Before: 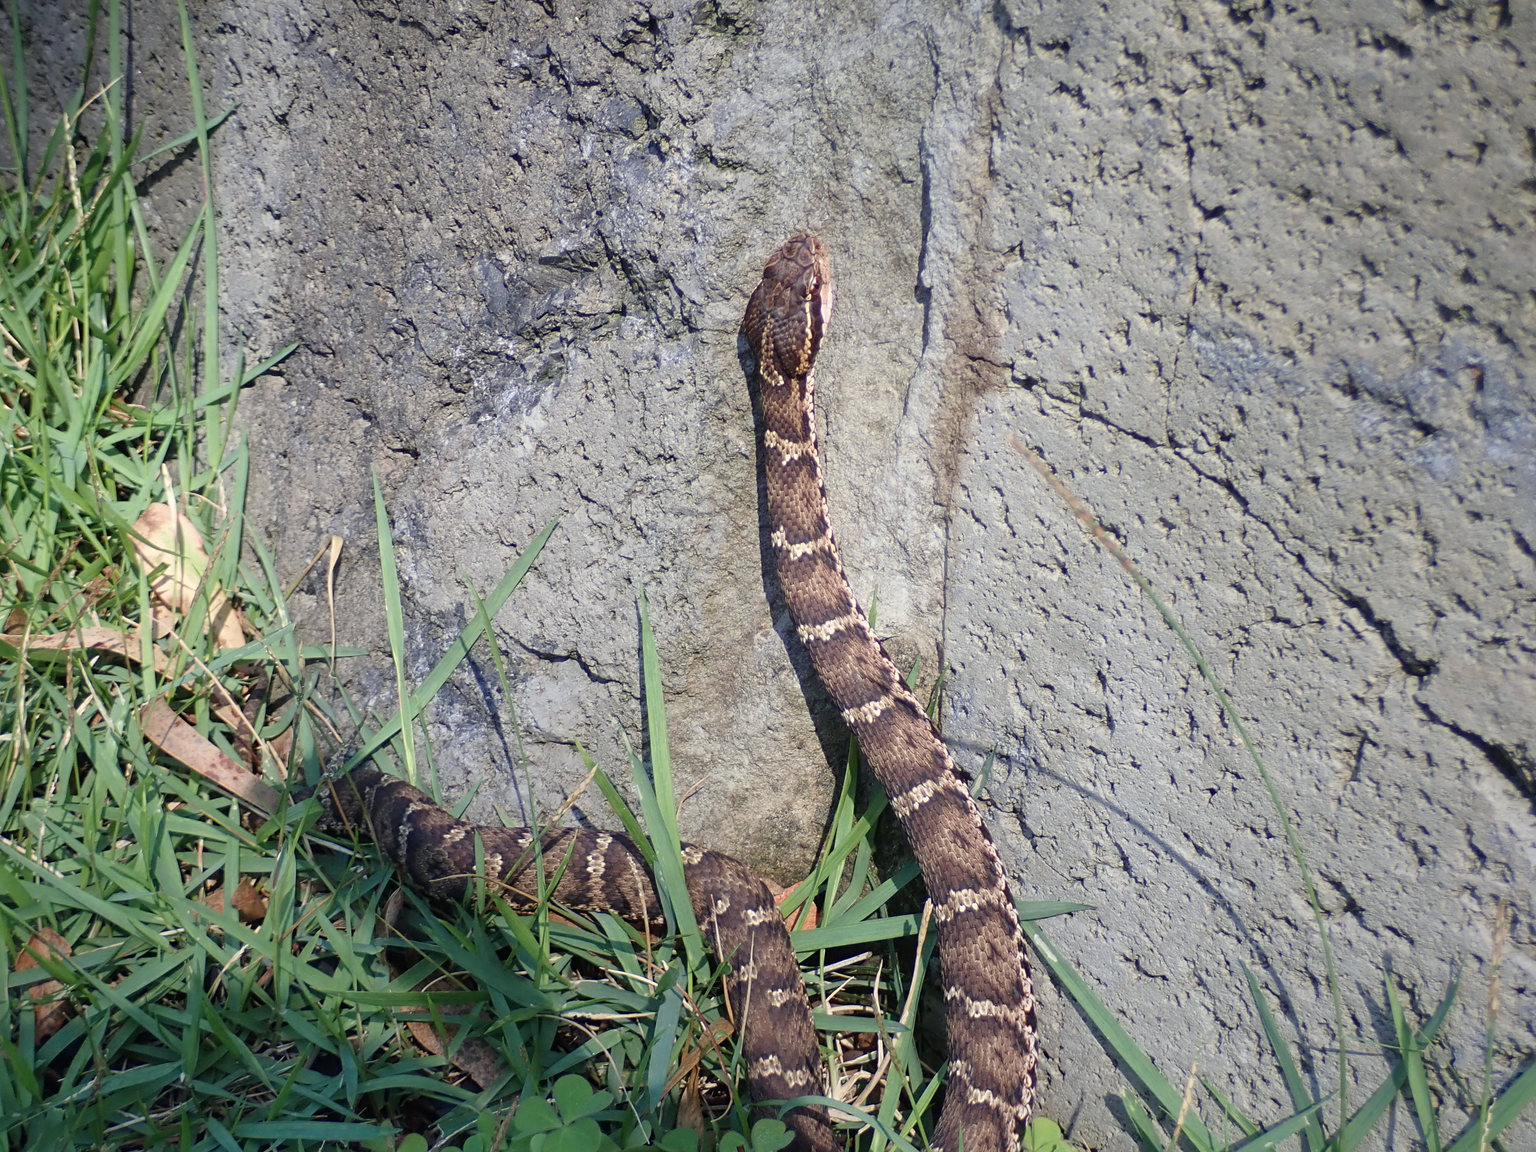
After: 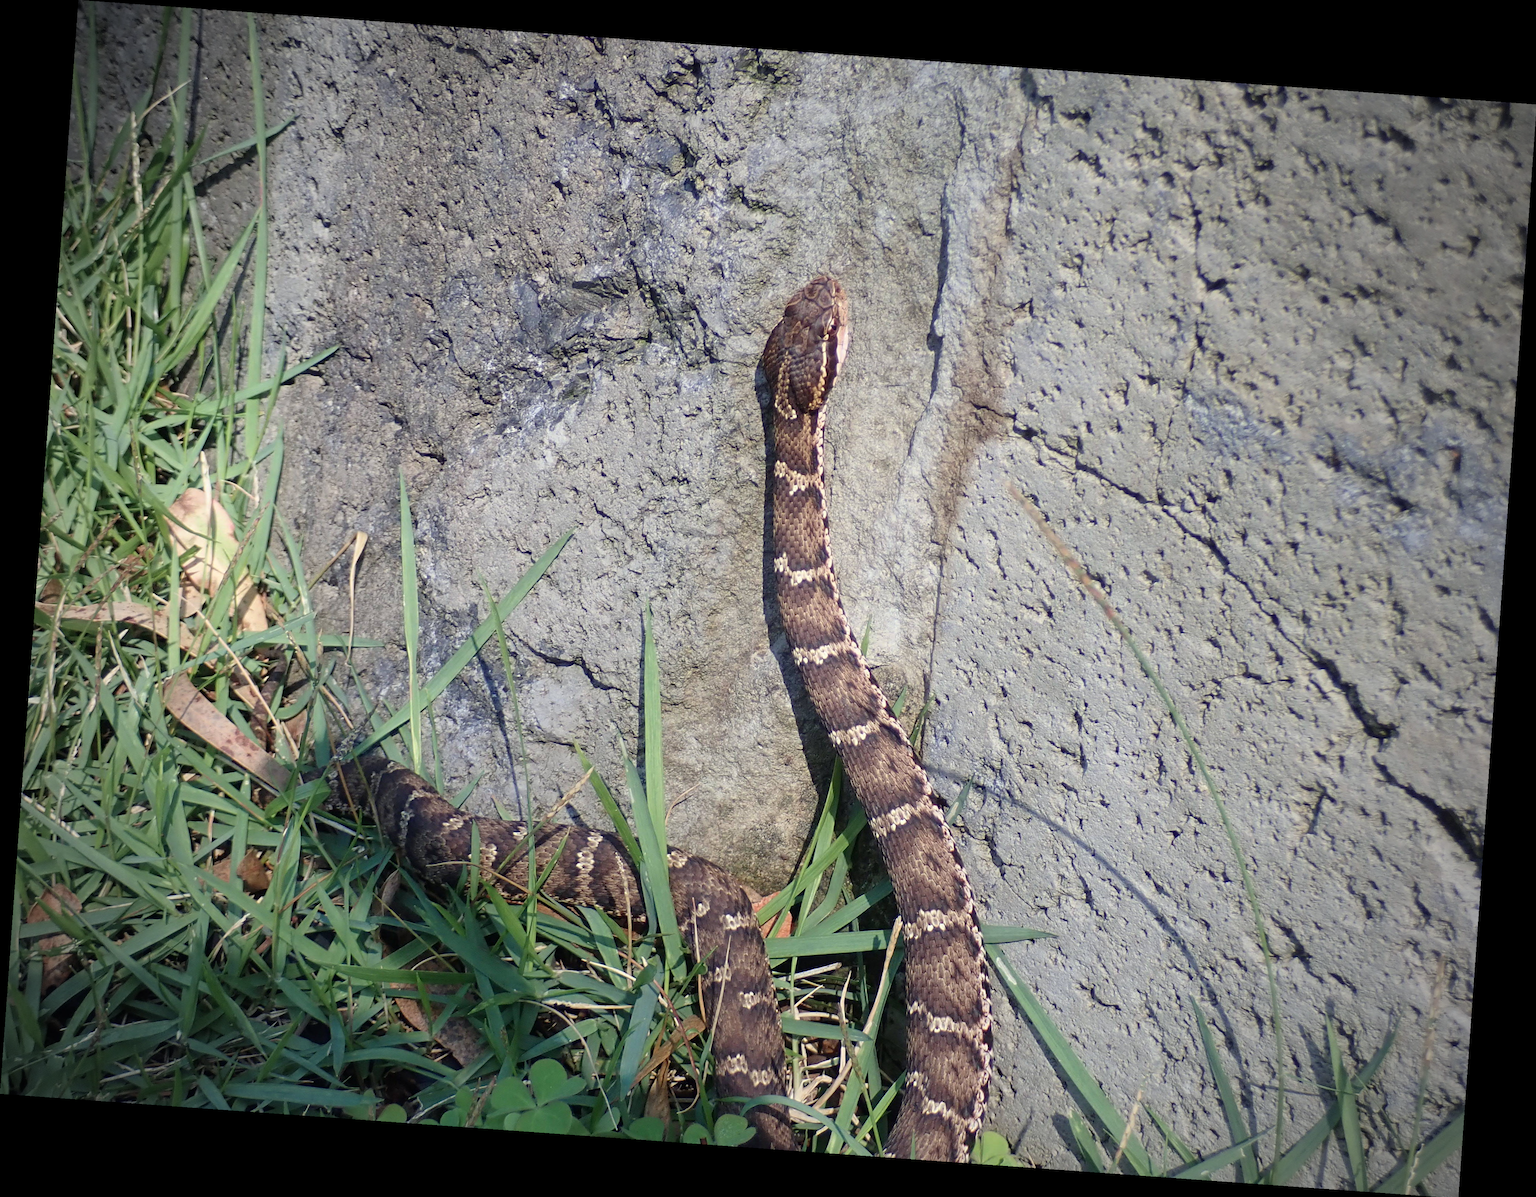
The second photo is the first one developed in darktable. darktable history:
vignetting: fall-off start 71.74%
rotate and perspective: rotation 4.1°, automatic cropping off
